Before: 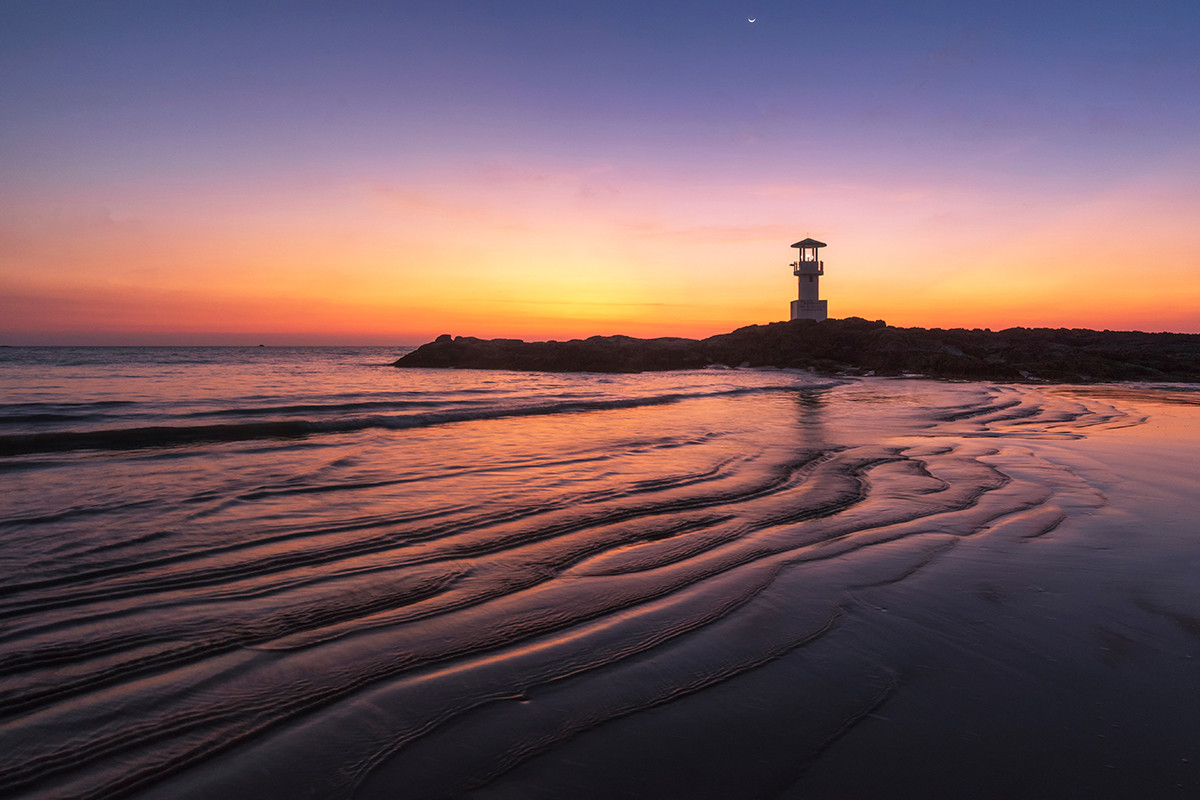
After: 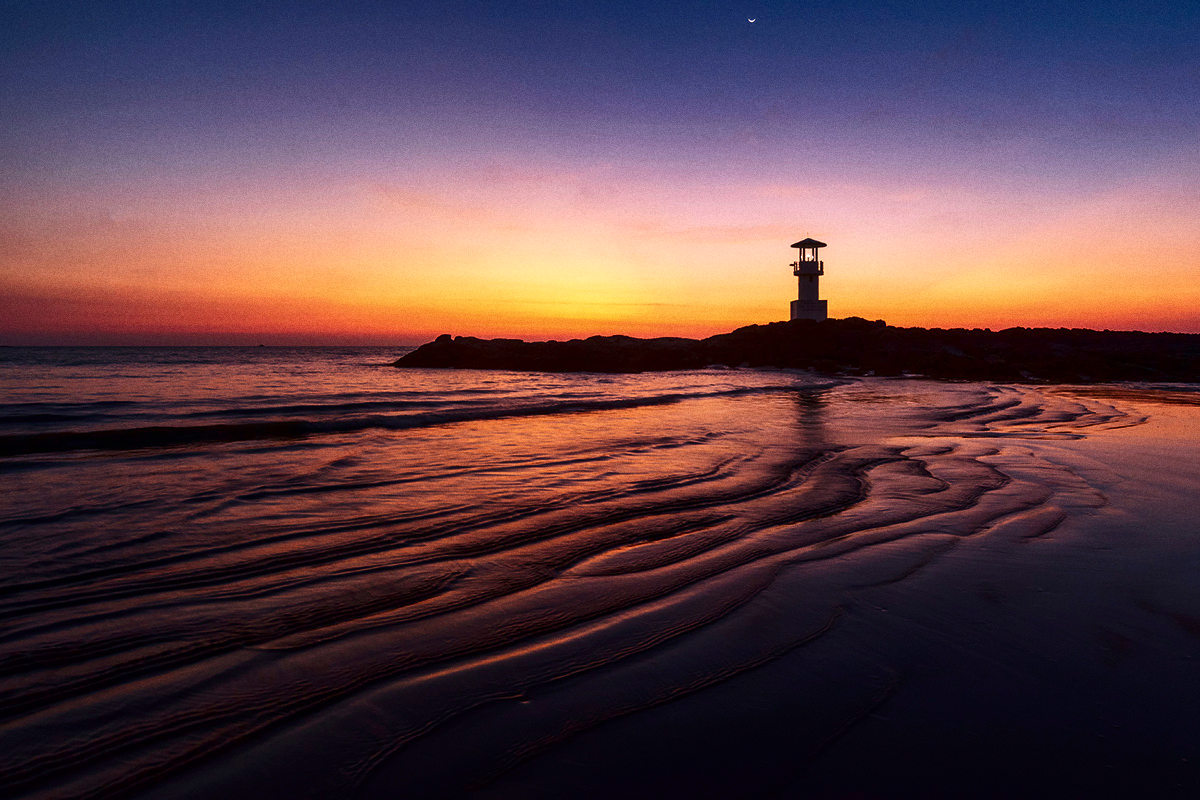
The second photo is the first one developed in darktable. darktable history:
contrast brightness saturation: contrast 0.19, brightness -0.24, saturation 0.11
grain: on, module defaults
